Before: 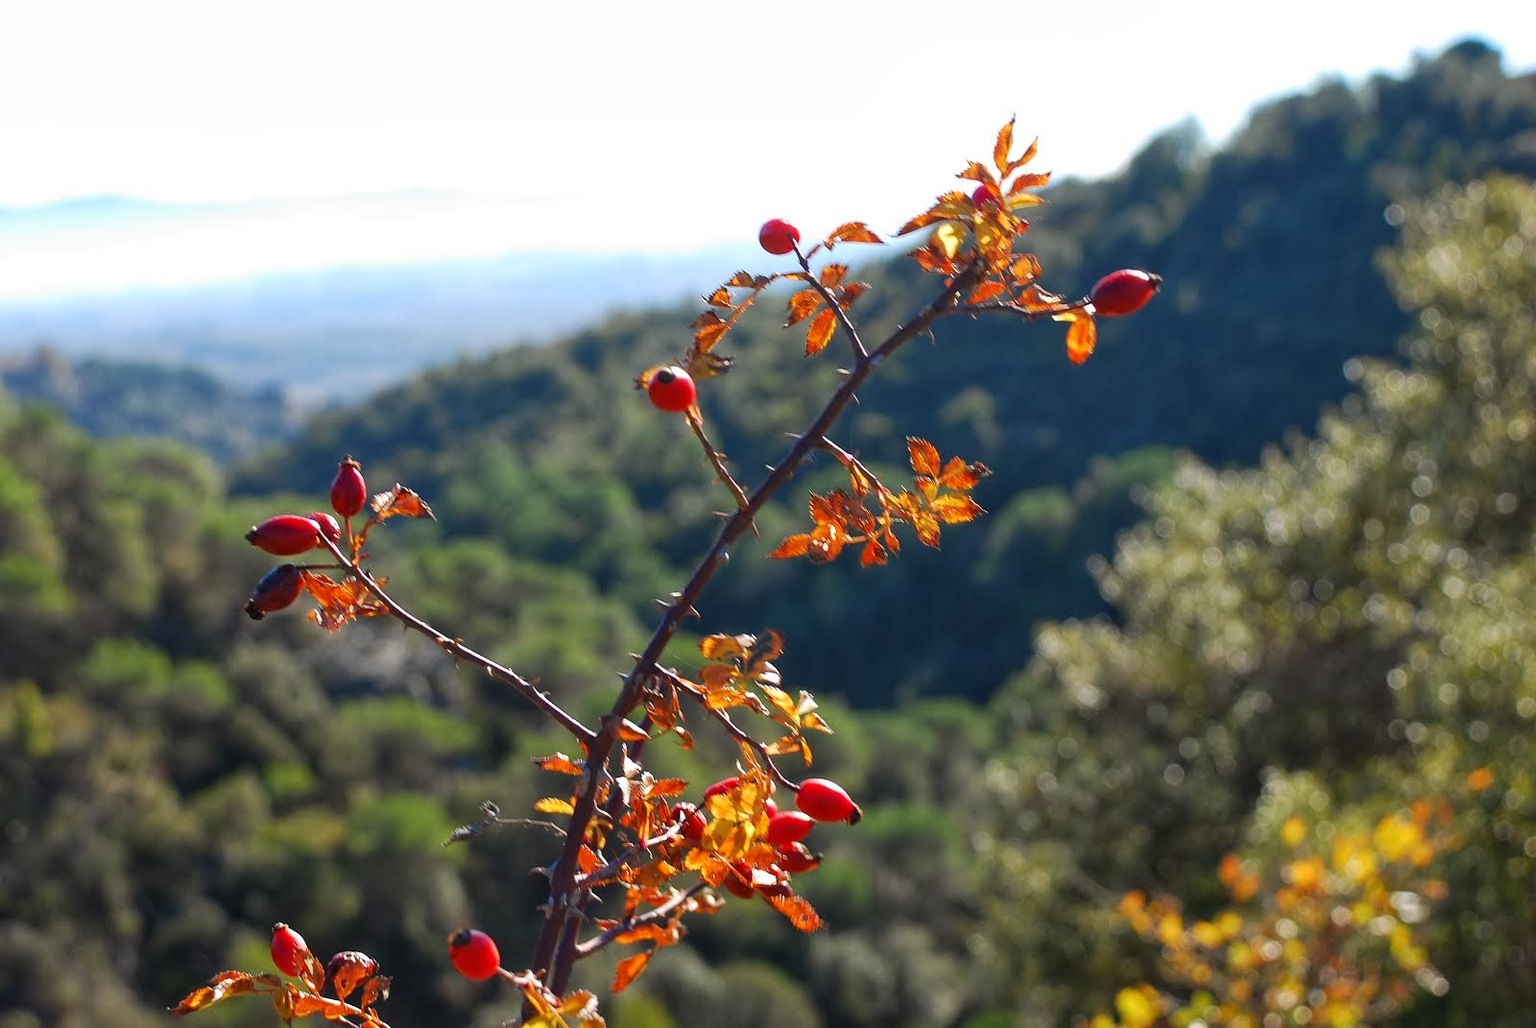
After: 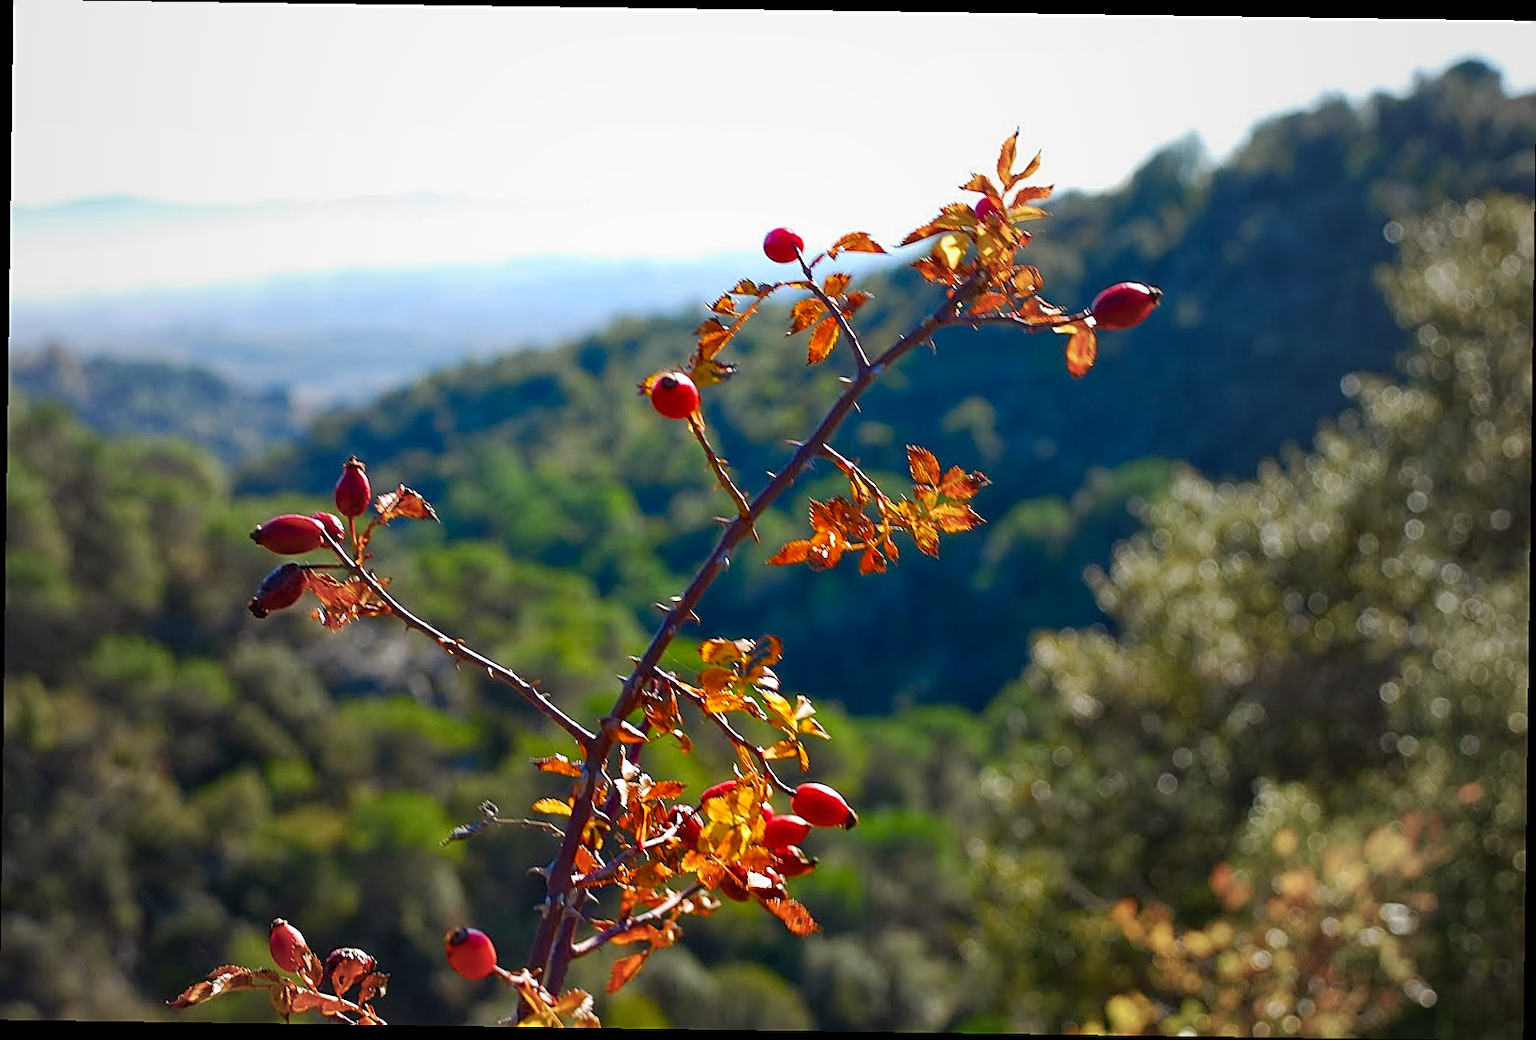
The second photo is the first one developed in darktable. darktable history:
vignetting: fall-off start 18.21%, fall-off radius 137.95%, brightness -0.207, center (-0.078, 0.066), width/height ratio 0.62, shape 0.59
color balance rgb: perceptual saturation grading › global saturation 20%, perceptual saturation grading › highlights -25%, perceptual saturation grading › shadows 50.52%, global vibrance 40.24%
sharpen: on, module defaults
rotate and perspective: rotation 0.8°, automatic cropping off
